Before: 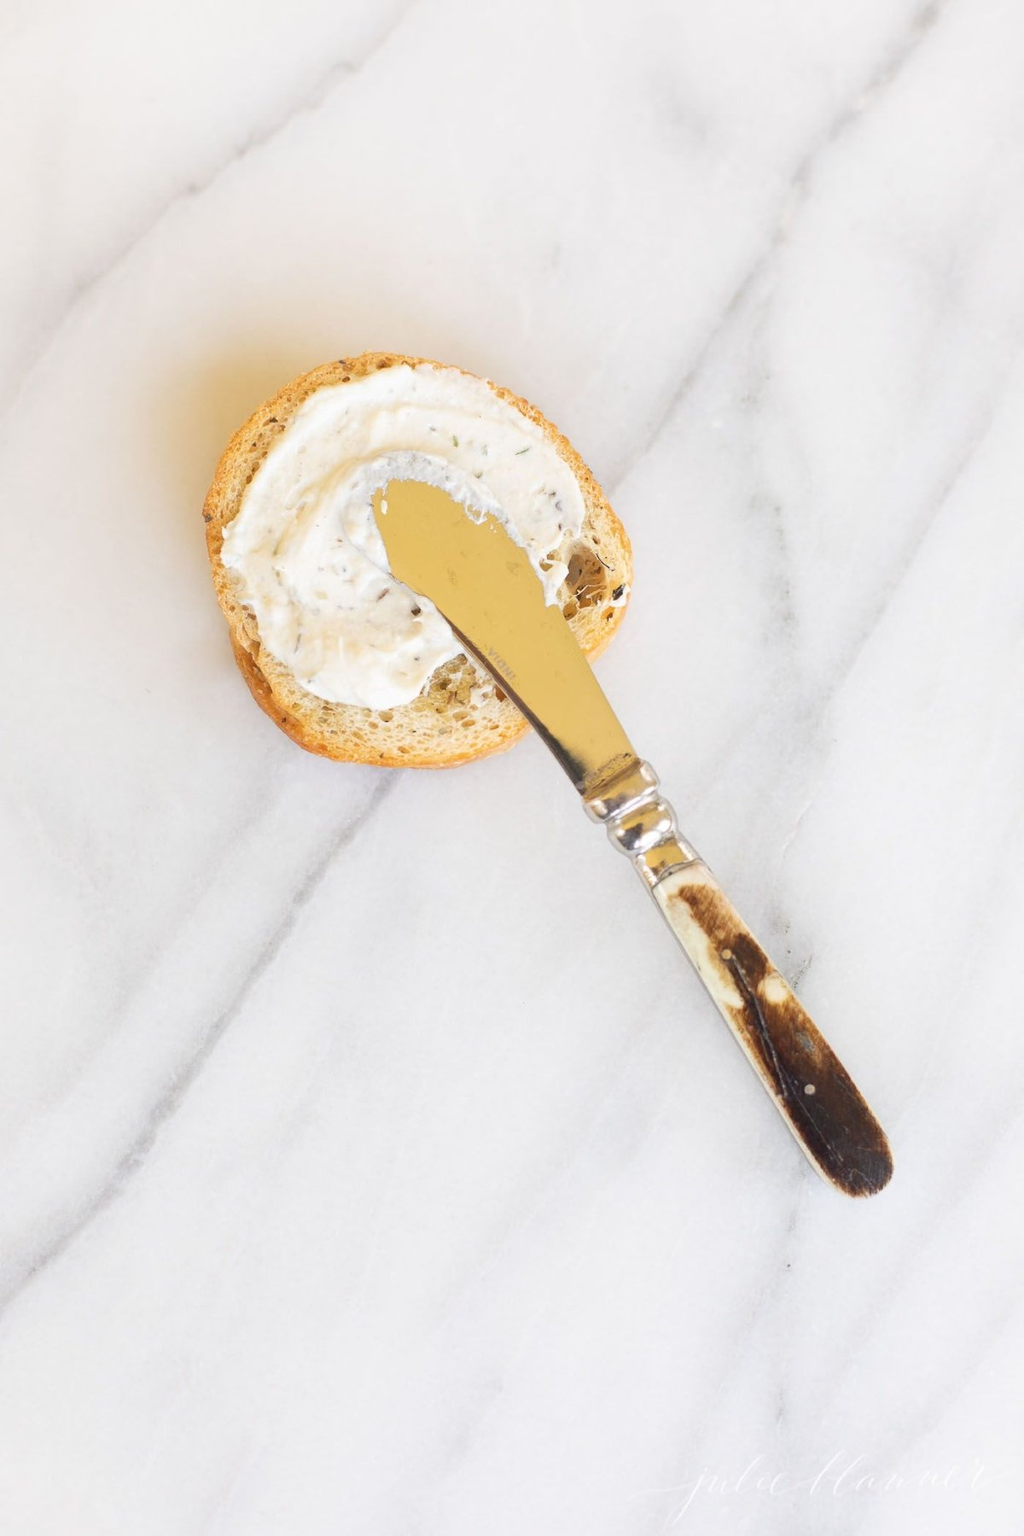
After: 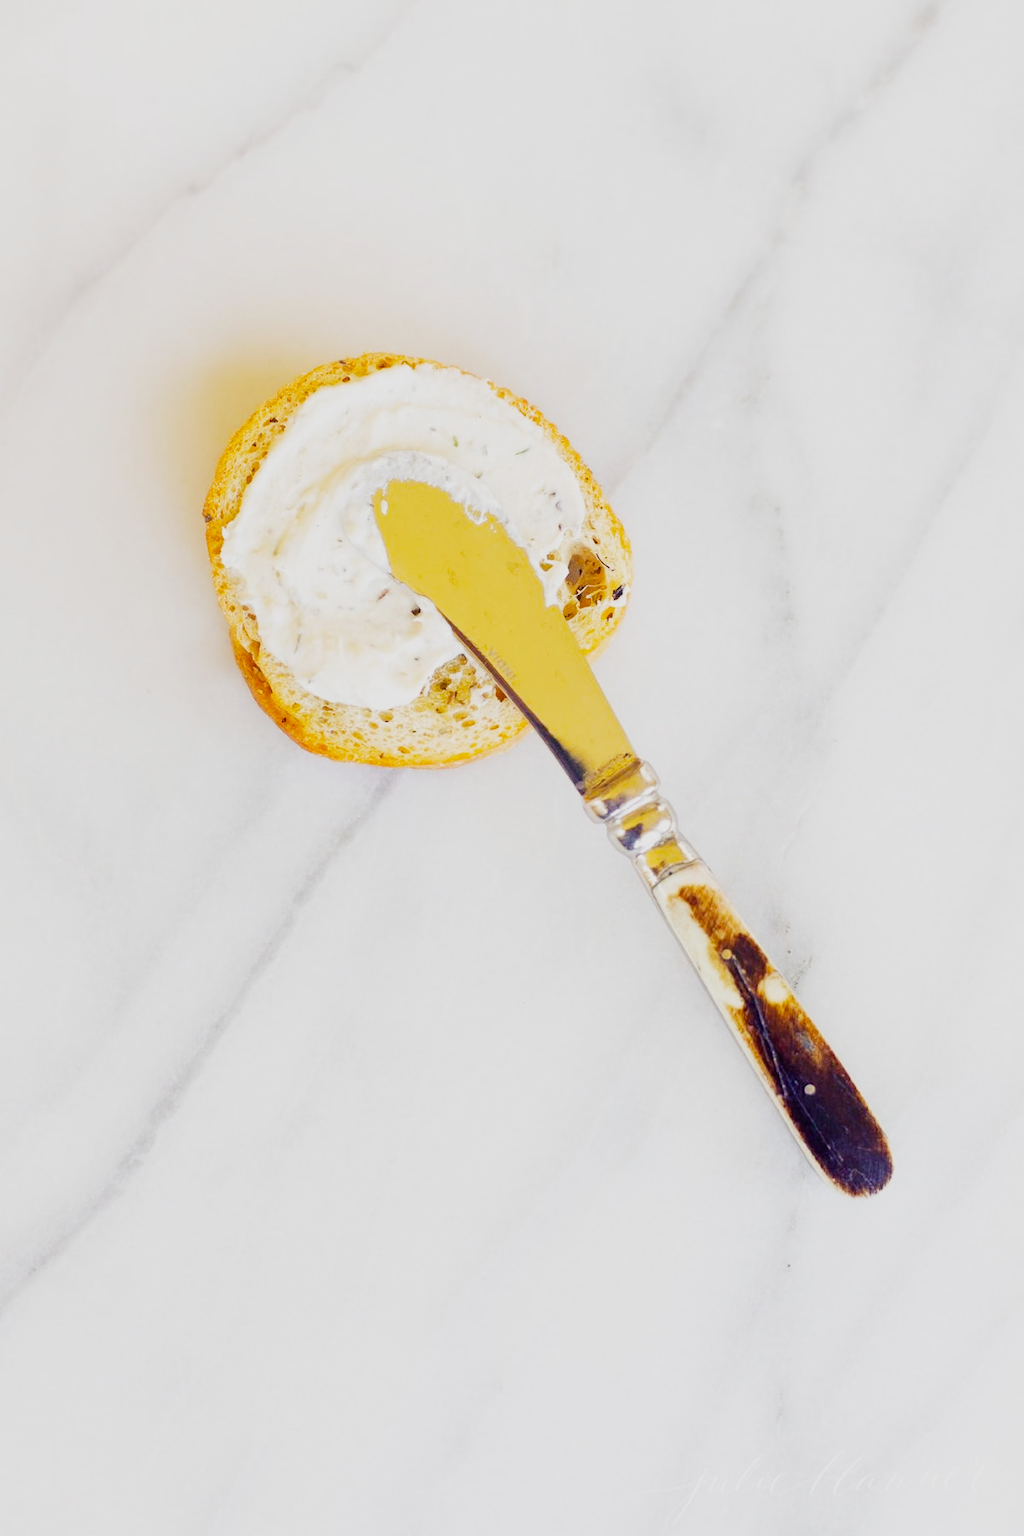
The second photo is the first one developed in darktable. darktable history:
exposure: exposure -0.047 EV, compensate exposure bias true, compensate highlight preservation false
color balance rgb: shadows lift › luminance -29.097%, shadows lift › chroma 15.131%, shadows lift › hue 271.6°, perceptual saturation grading › global saturation 19.983%, perceptual brilliance grading › global brilliance 10.573%, global vibrance 20%
filmic rgb: middle gray luminance 28.87%, black relative exposure -10.33 EV, white relative exposure 5.49 EV, target black luminance 0%, hardness 3.94, latitude 1.82%, contrast 1.128, highlights saturation mix 6.14%, shadows ↔ highlights balance 15.34%, preserve chrominance no, color science v5 (2021), iterations of high-quality reconstruction 0
